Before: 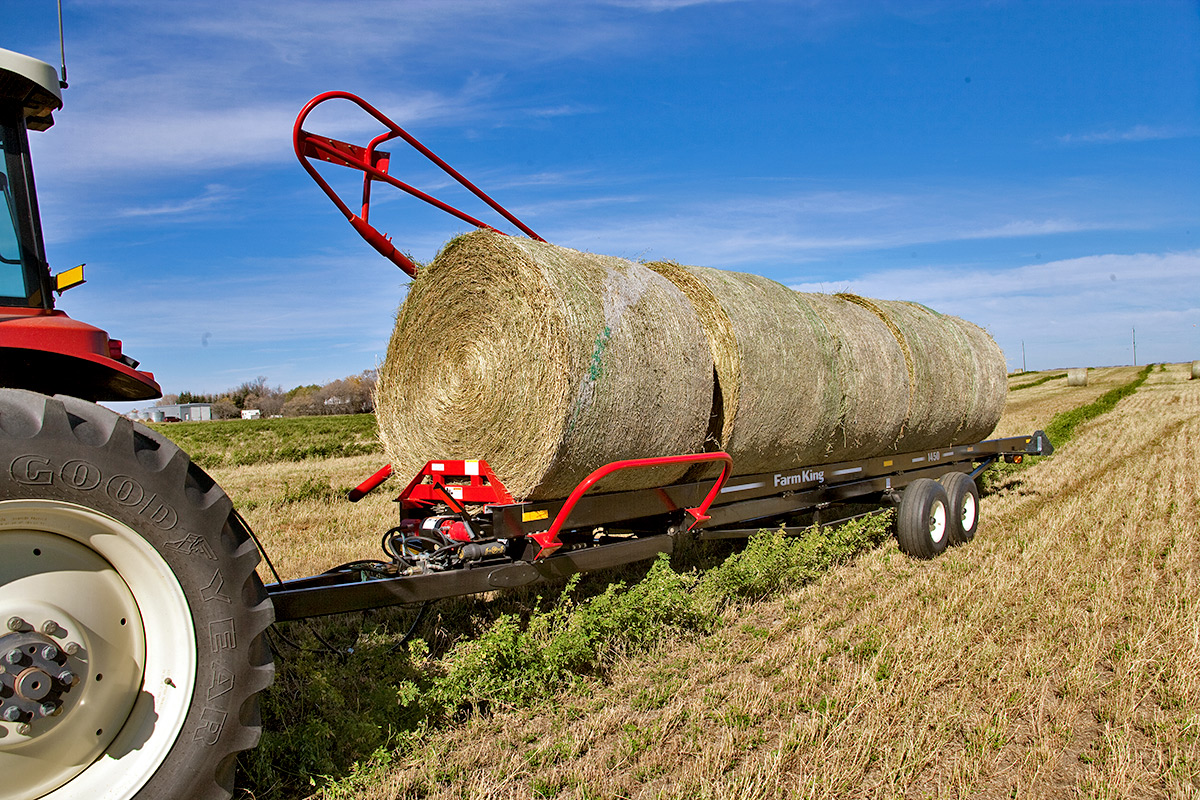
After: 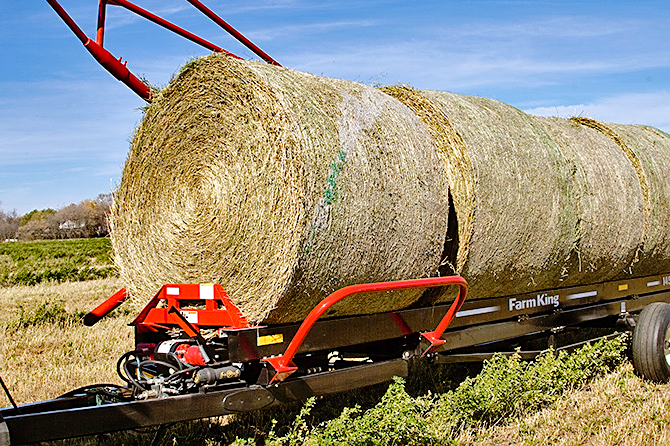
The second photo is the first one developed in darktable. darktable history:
local contrast: highlights 100%, shadows 100%, detail 120%, midtone range 0.2
crop and rotate: left 22.13%, top 22.054%, right 22.026%, bottom 22.102%
sharpen: radius 1.864, amount 0.398, threshold 1.271
tone curve: curves: ch0 [(0, 0) (0.003, 0.025) (0.011, 0.027) (0.025, 0.032) (0.044, 0.037) (0.069, 0.044) (0.1, 0.054) (0.136, 0.084) (0.177, 0.128) (0.224, 0.196) (0.277, 0.281) (0.335, 0.376) (0.399, 0.461) (0.468, 0.534) (0.543, 0.613) (0.623, 0.692) (0.709, 0.77) (0.801, 0.849) (0.898, 0.934) (1, 1)], preserve colors none
